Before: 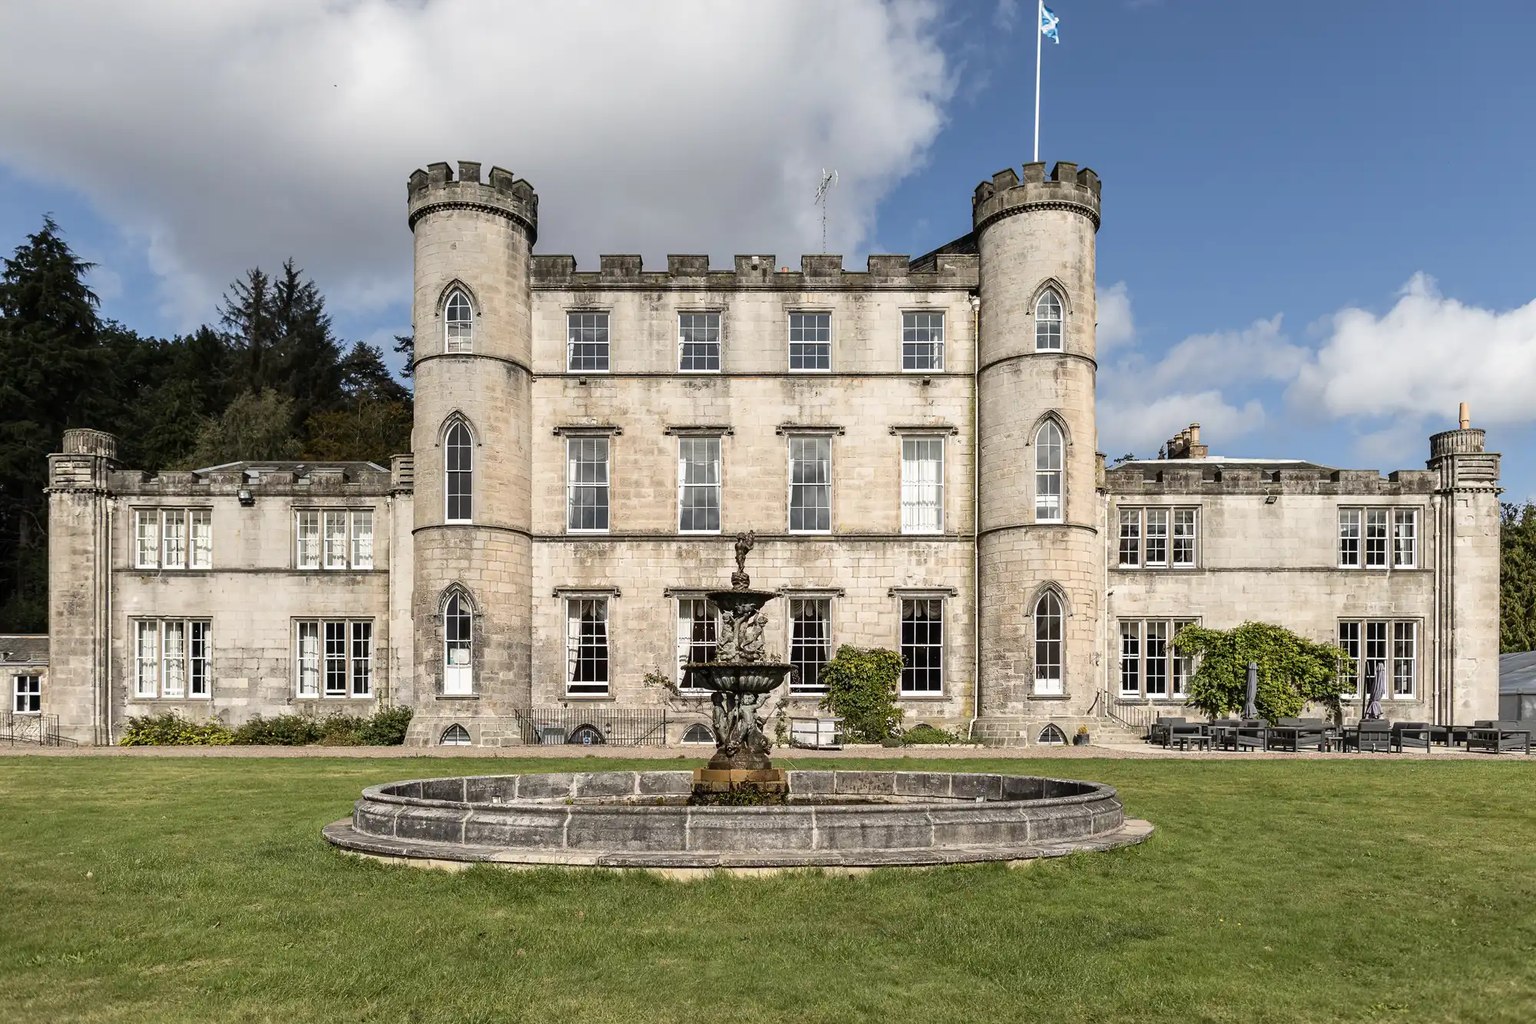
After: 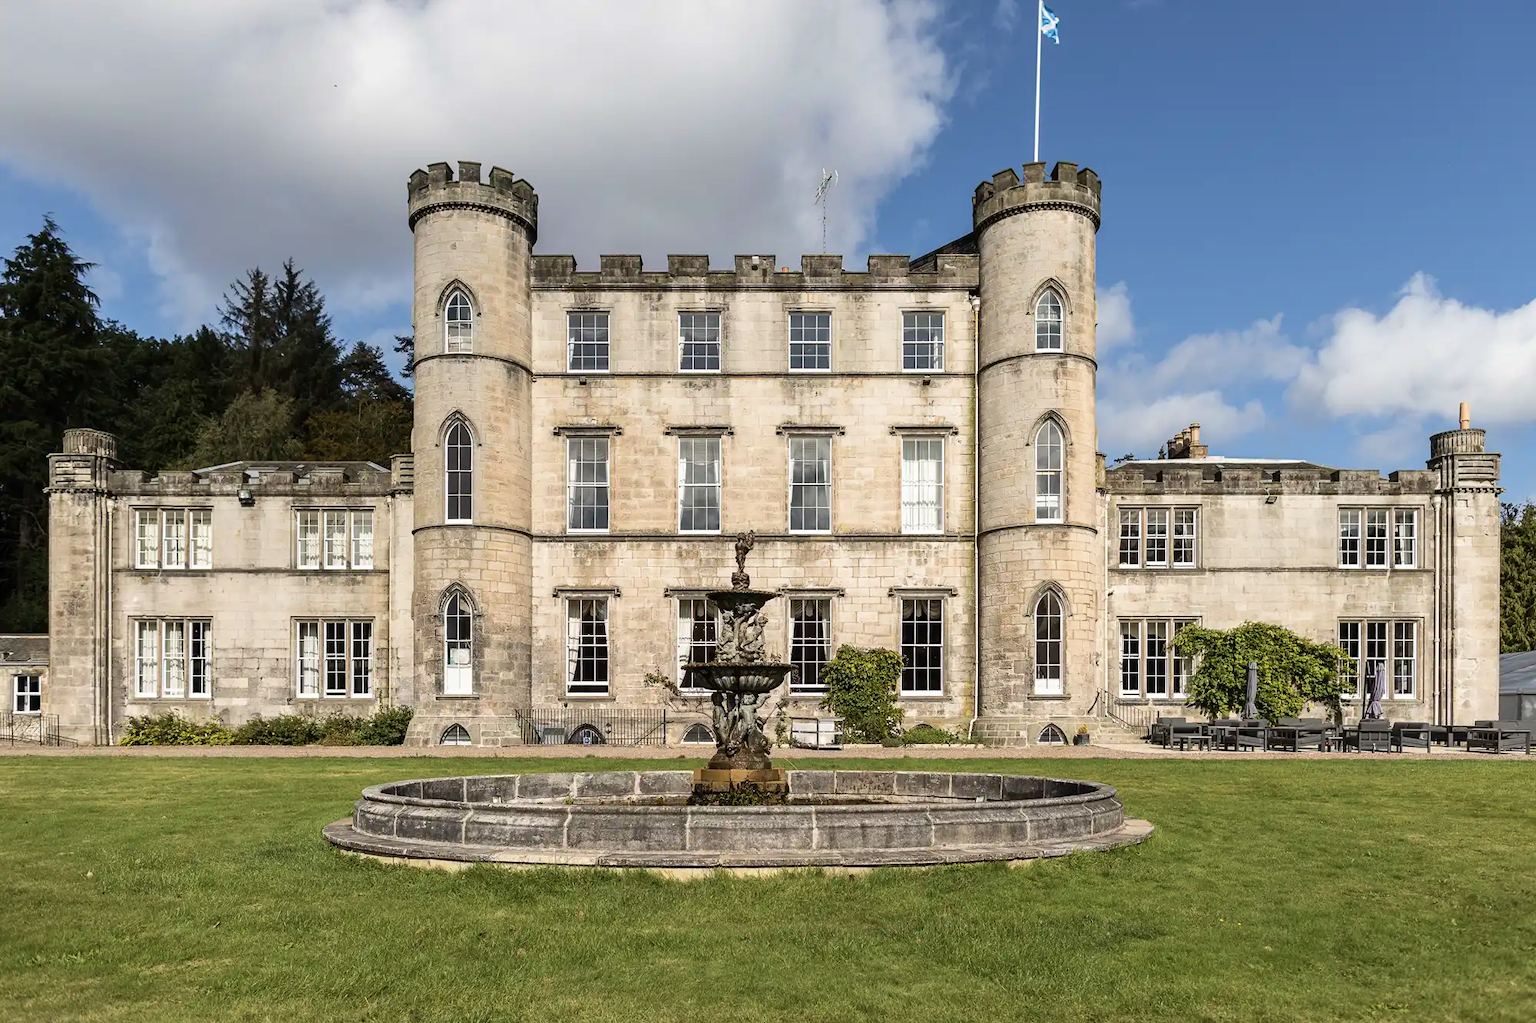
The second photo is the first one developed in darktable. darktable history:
velvia: on, module defaults
color correction: highlights b* 0.029
